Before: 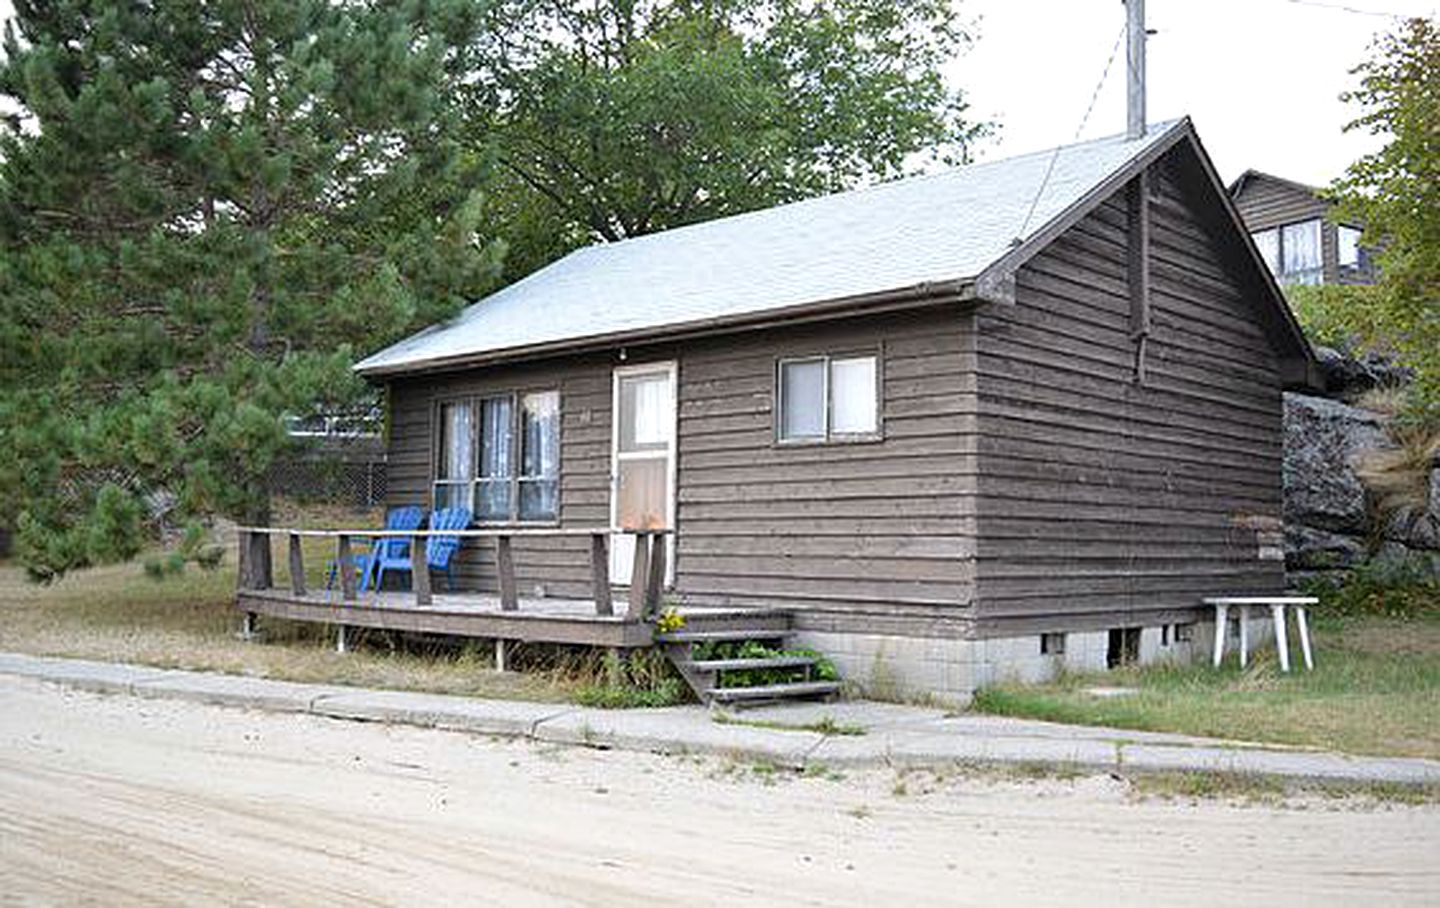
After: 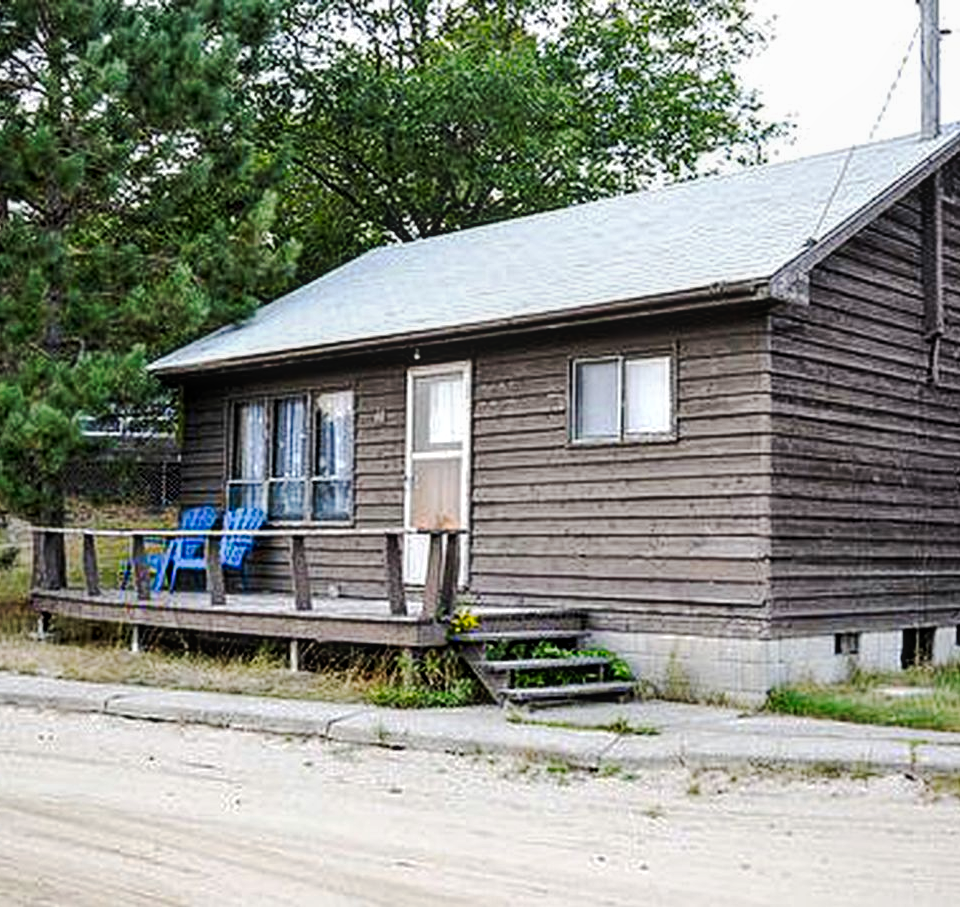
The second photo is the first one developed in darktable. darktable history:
crop and rotate: left 14.363%, right 18.97%
local contrast: on, module defaults
exposure: exposure -0.014 EV, compensate exposure bias true, compensate highlight preservation false
tone curve: curves: ch0 [(0, 0) (0.003, 0.007) (0.011, 0.008) (0.025, 0.007) (0.044, 0.009) (0.069, 0.012) (0.1, 0.02) (0.136, 0.035) (0.177, 0.06) (0.224, 0.104) (0.277, 0.16) (0.335, 0.228) (0.399, 0.308) (0.468, 0.418) (0.543, 0.525) (0.623, 0.635) (0.709, 0.723) (0.801, 0.802) (0.898, 0.889) (1, 1)], preserve colors none
